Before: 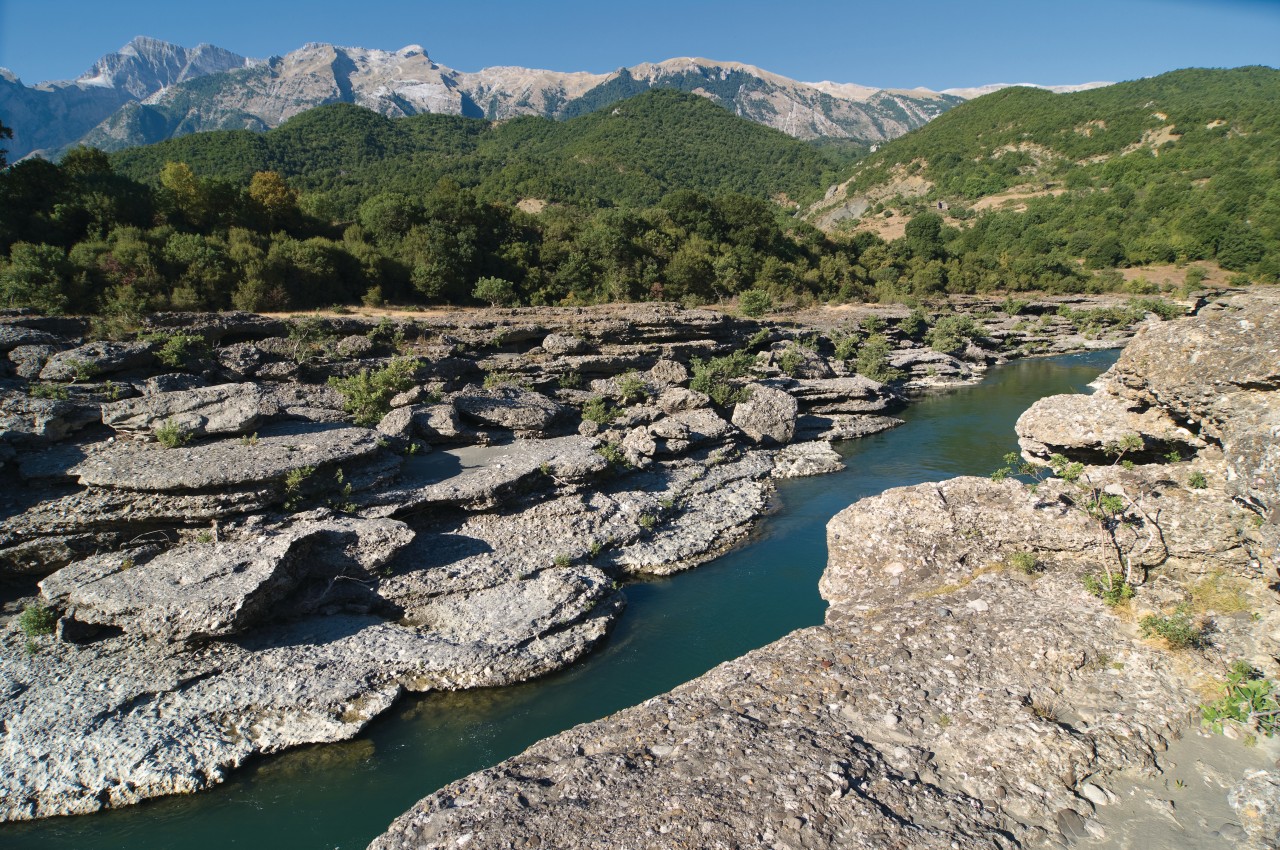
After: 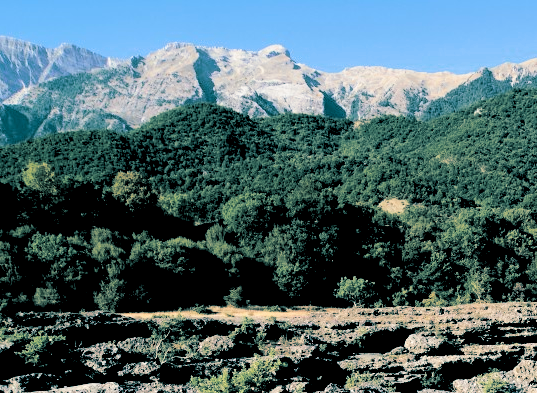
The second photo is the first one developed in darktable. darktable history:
split-toning: shadows › hue 186.43°, highlights › hue 49.29°, compress 30.29%
rgb levels: levels [[0.029, 0.461, 0.922], [0, 0.5, 1], [0, 0.5, 1]]
rgb curve: curves: ch0 [(0, 0) (0.284, 0.292) (0.505, 0.644) (1, 1)]; ch1 [(0, 0) (0.284, 0.292) (0.505, 0.644) (1, 1)]; ch2 [(0, 0) (0.284, 0.292) (0.505, 0.644) (1, 1)], compensate middle gray true
crop and rotate: left 10.817%, top 0.062%, right 47.194%, bottom 53.626%
